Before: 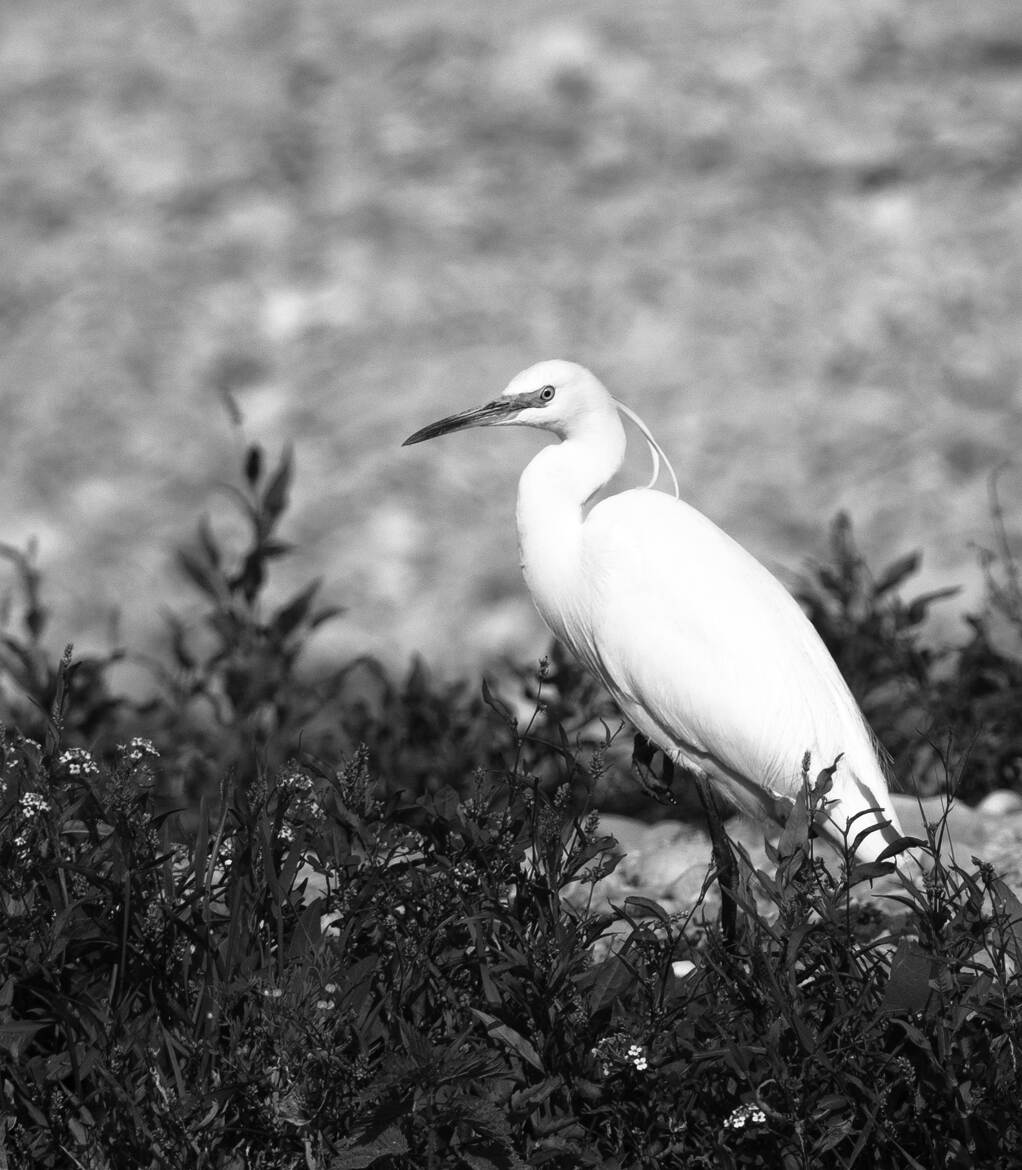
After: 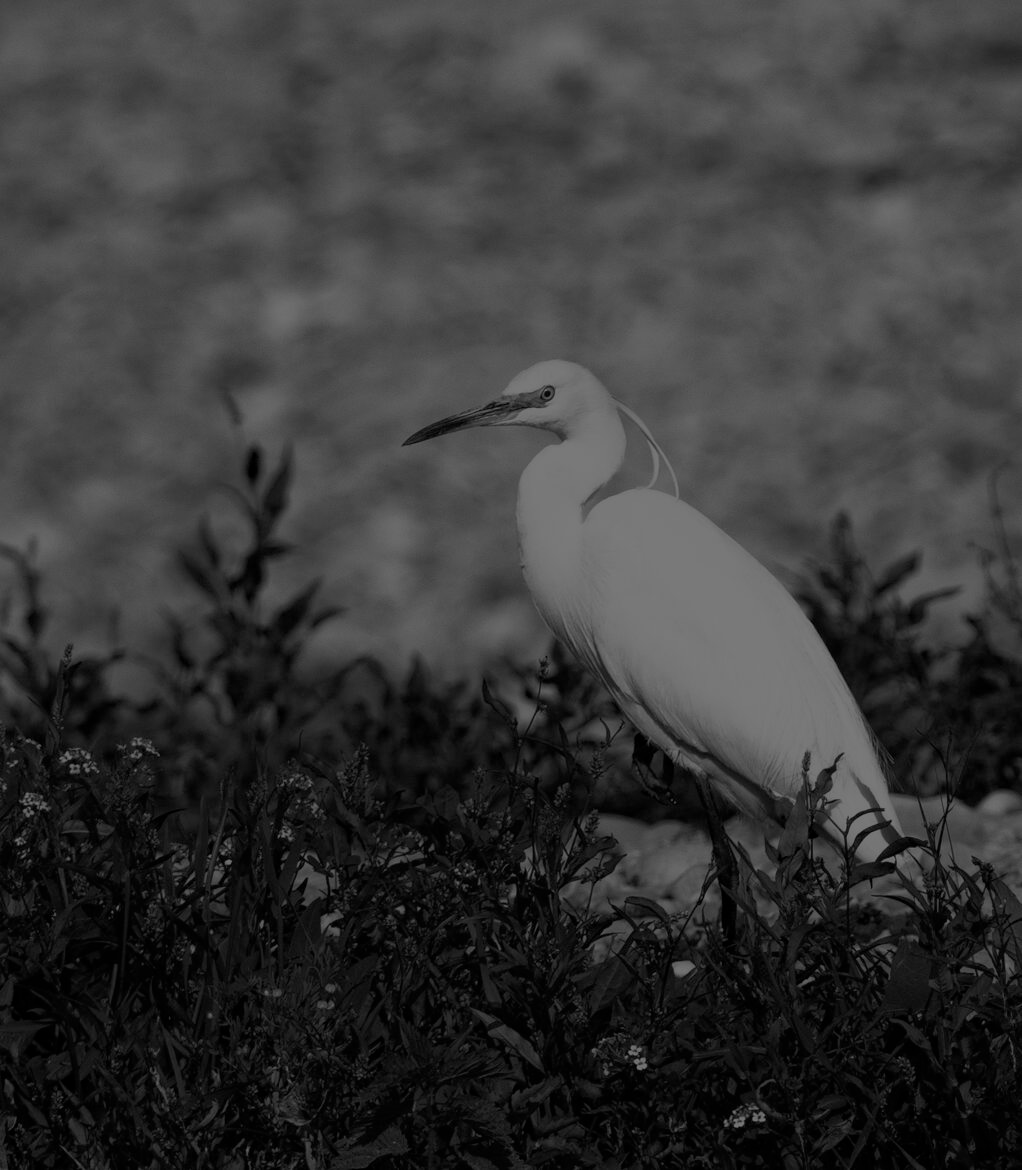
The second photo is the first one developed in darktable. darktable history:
exposure: exposure -2.371 EV, compensate highlight preservation false
haze removal: compatibility mode true, adaptive false
